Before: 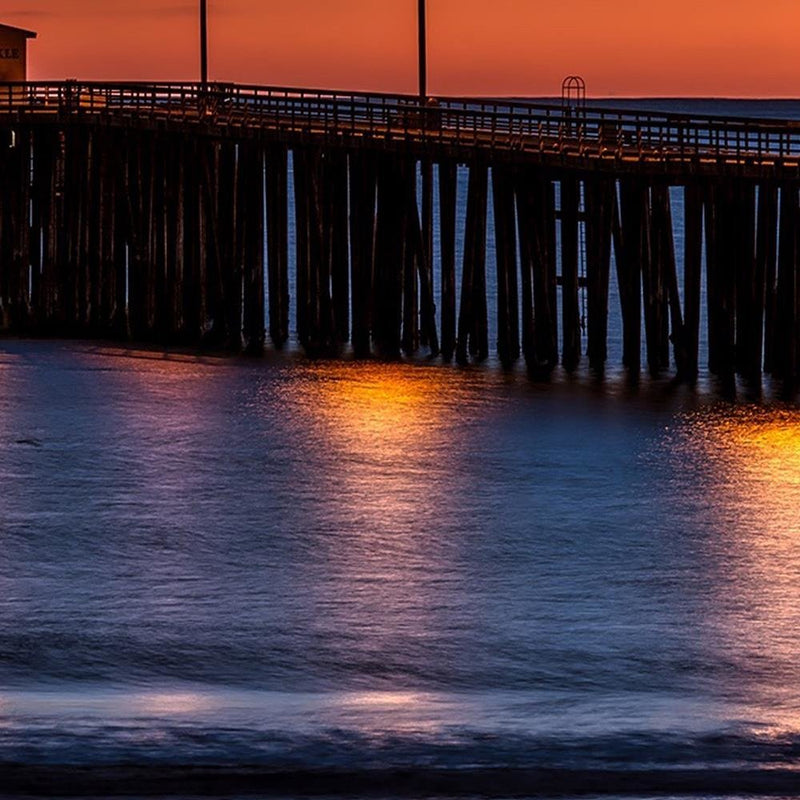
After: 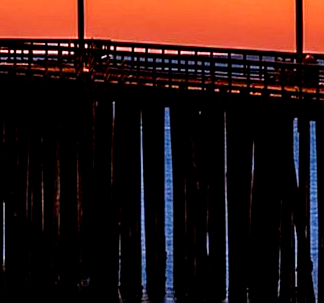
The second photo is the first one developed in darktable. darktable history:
crop: left 15.452%, top 5.459%, right 43.956%, bottom 56.62%
filmic rgb: middle gray luminance 10%, black relative exposure -8.61 EV, white relative exposure 3.3 EV, threshold 6 EV, target black luminance 0%, hardness 5.2, latitude 44.69%, contrast 1.302, highlights saturation mix 5%, shadows ↔ highlights balance 24.64%, add noise in highlights 0, preserve chrominance no, color science v3 (2019), use custom middle-gray values true, iterations of high-quality reconstruction 0, contrast in highlights soft, enable highlight reconstruction true
